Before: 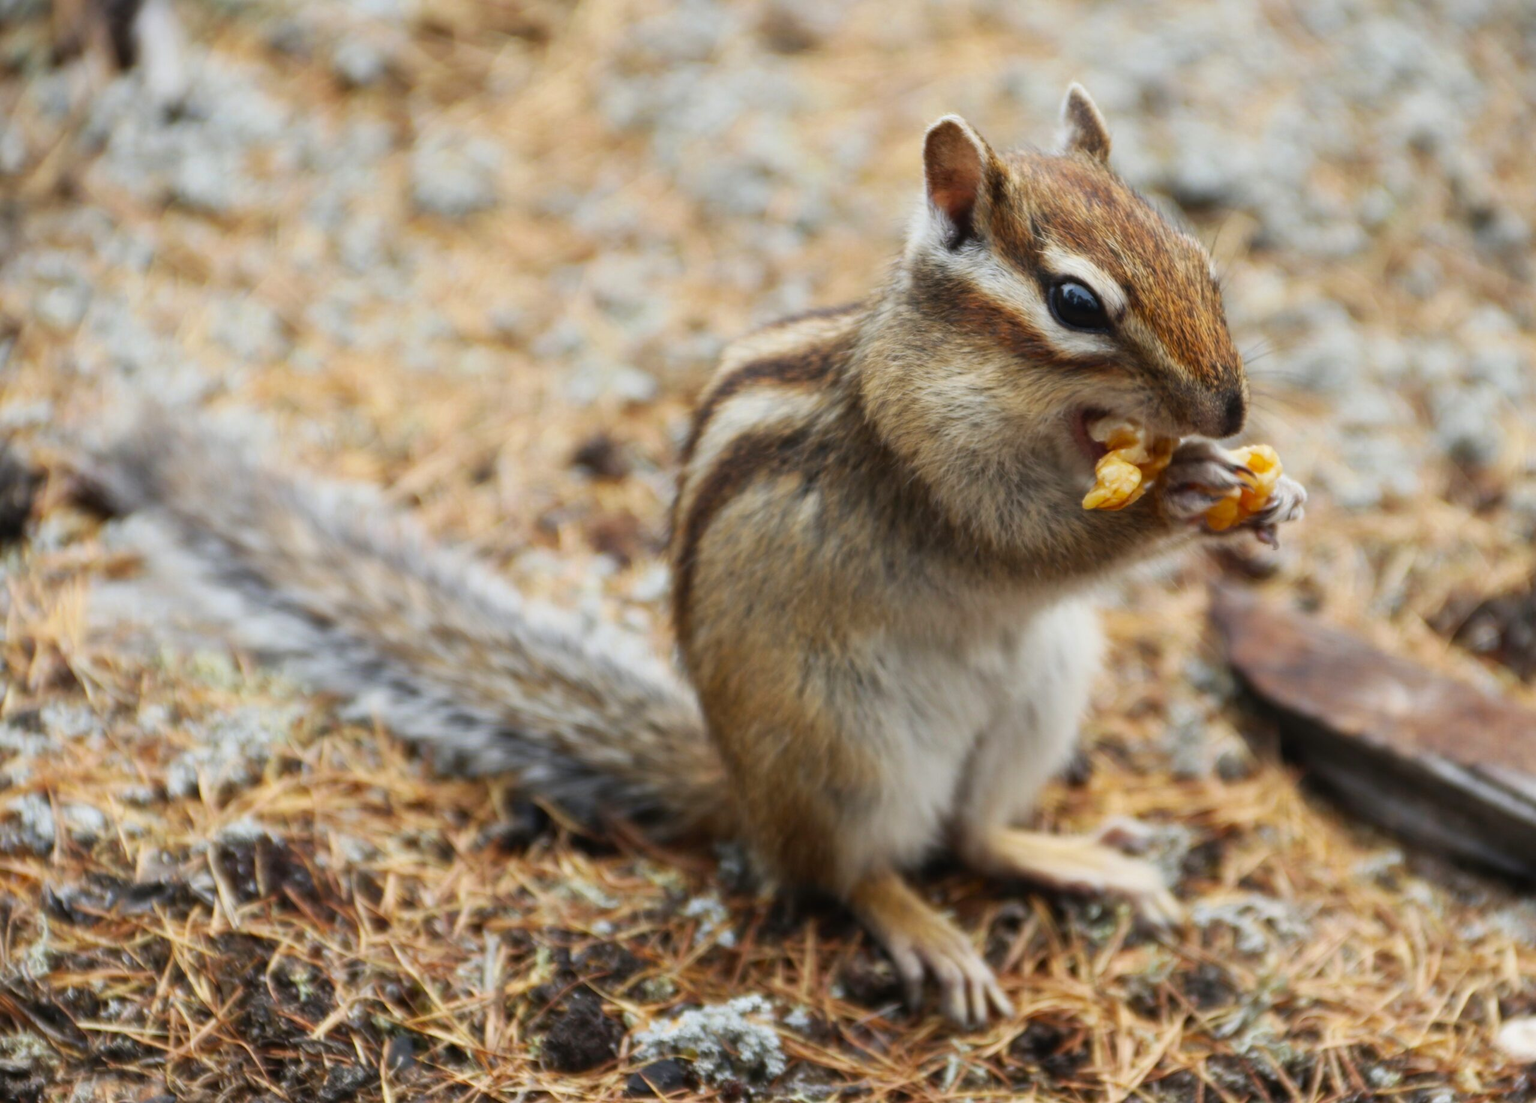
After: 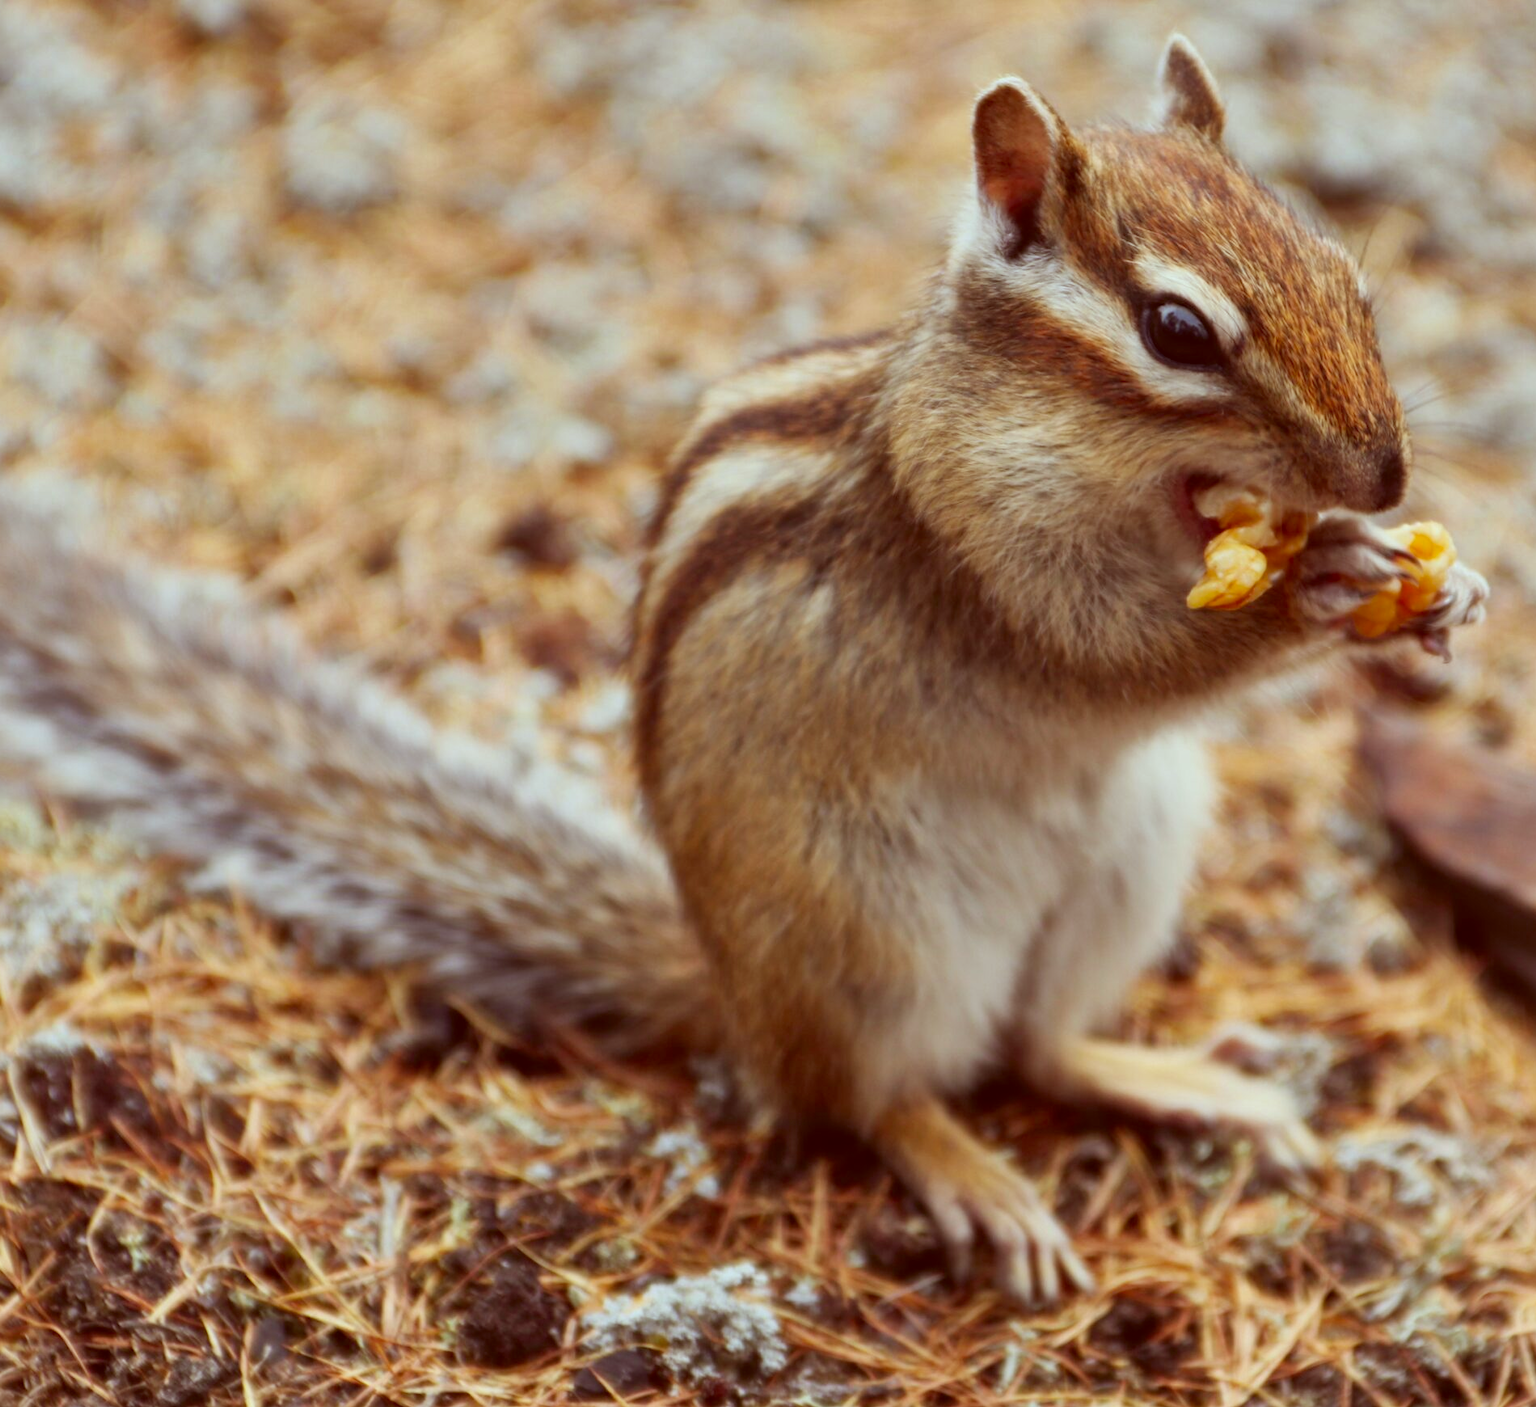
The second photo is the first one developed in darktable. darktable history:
color correction: highlights a* -7.23, highlights b* -0.161, shadows a* 20.08, shadows b* 11.73
shadows and highlights: shadows color adjustment 97.66%, soften with gaussian
crop and rotate: left 13.15%, top 5.251%, right 12.609%
